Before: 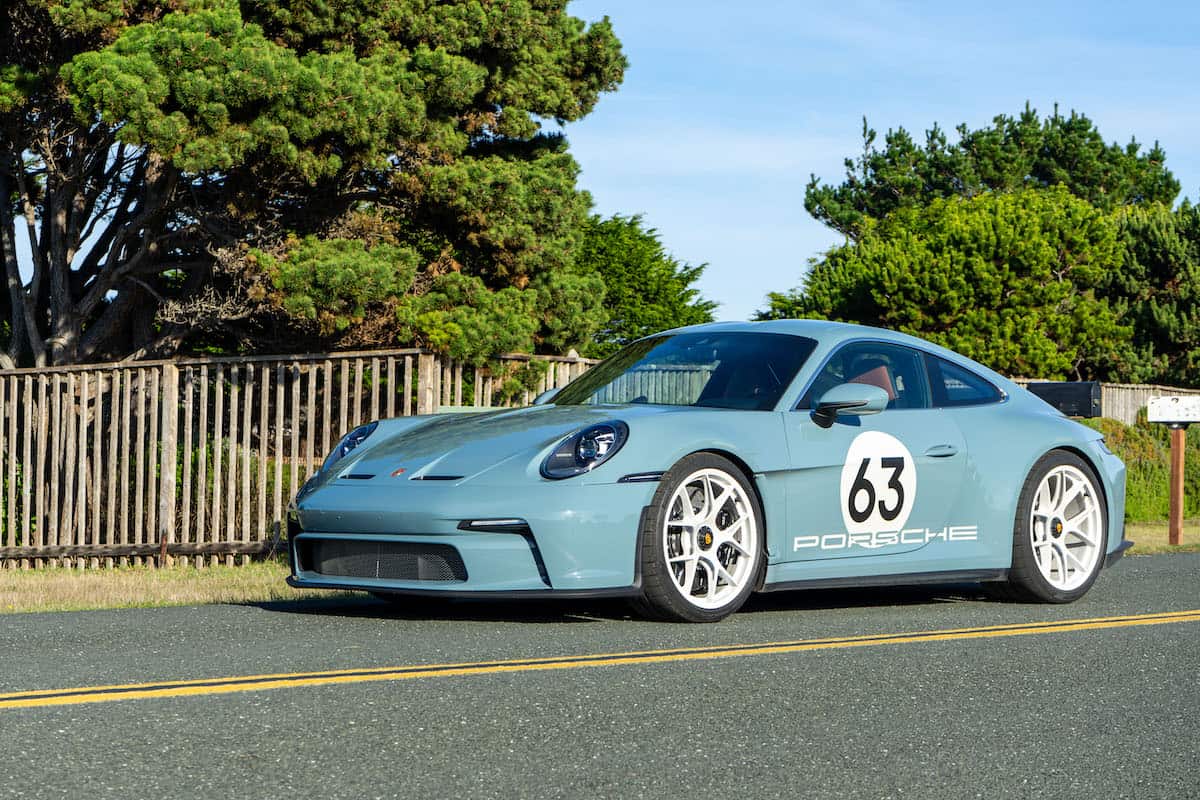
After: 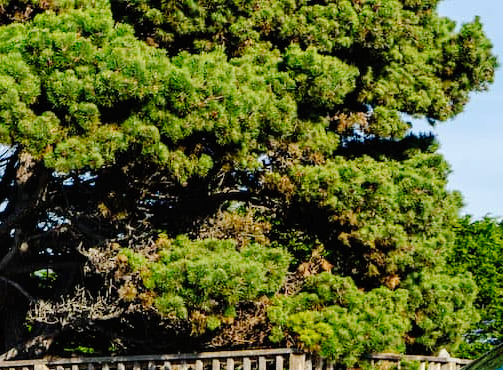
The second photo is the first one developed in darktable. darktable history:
crop and rotate: left 10.817%, top 0.062%, right 47.194%, bottom 53.626%
tone curve: curves: ch0 [(0, 0) (0.003, 0.009) (0.011, 0.009) (0.025, 0.01) (0.044, 0.02) (0.069, 0.032) (0.1, 0.048) (0.136, 0.092) (0.177, 0.153) (0.224, 0.217) (0.277, 0.306) (0.335, 0.402) (0.399, 0.488) (0.468, 0.574) (0.543, 0.648) (0.623, 0.716) (0.709, 0.783) (0.801, 0.851) (0.898, 0.92) (1, 1)], preserve colors none
shadows and highlights: shadows 25, highlights -25
